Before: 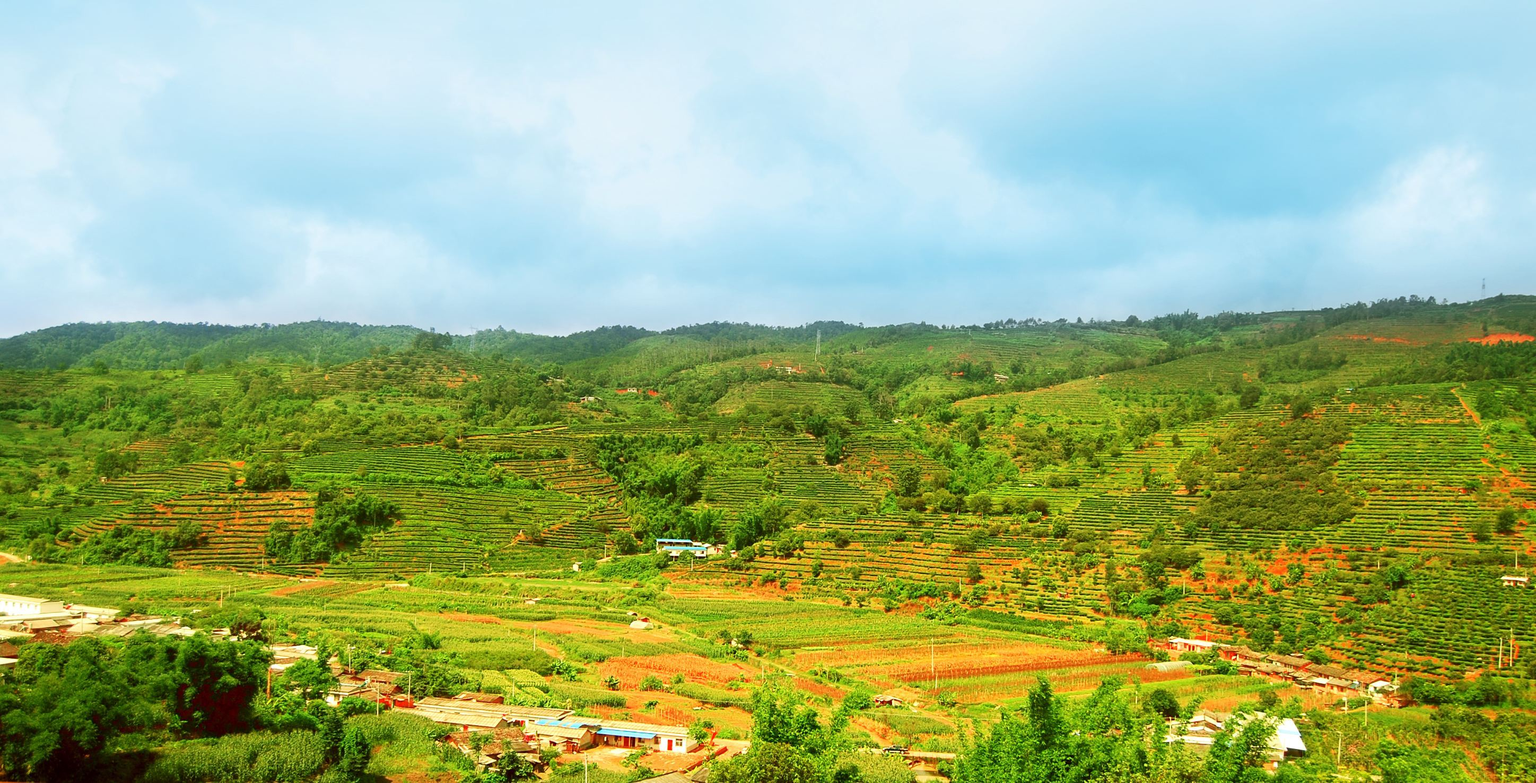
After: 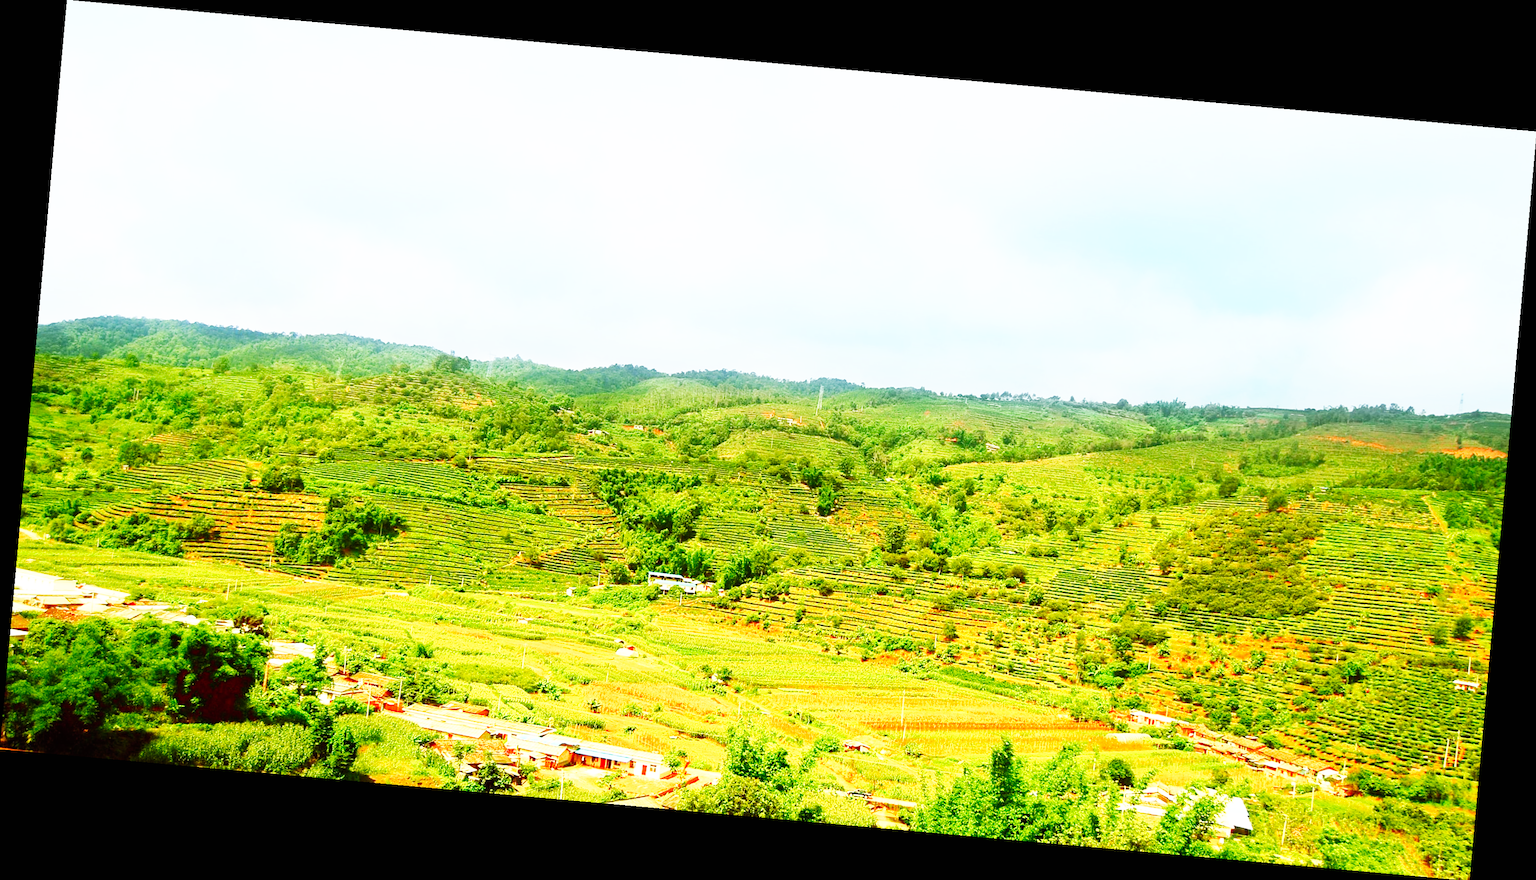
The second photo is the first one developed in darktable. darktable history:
base curve: curves: ch0 [(0, 0) (0.007, 0.004) (0.027, 0.03) (0.046, 0.07) (0.207, 0.54) (0.442, 0.872) (0.673, 0.972) (1, 1)], preserve colors none
rotate and perspective: rotation 5.12°, automatic cropping off
